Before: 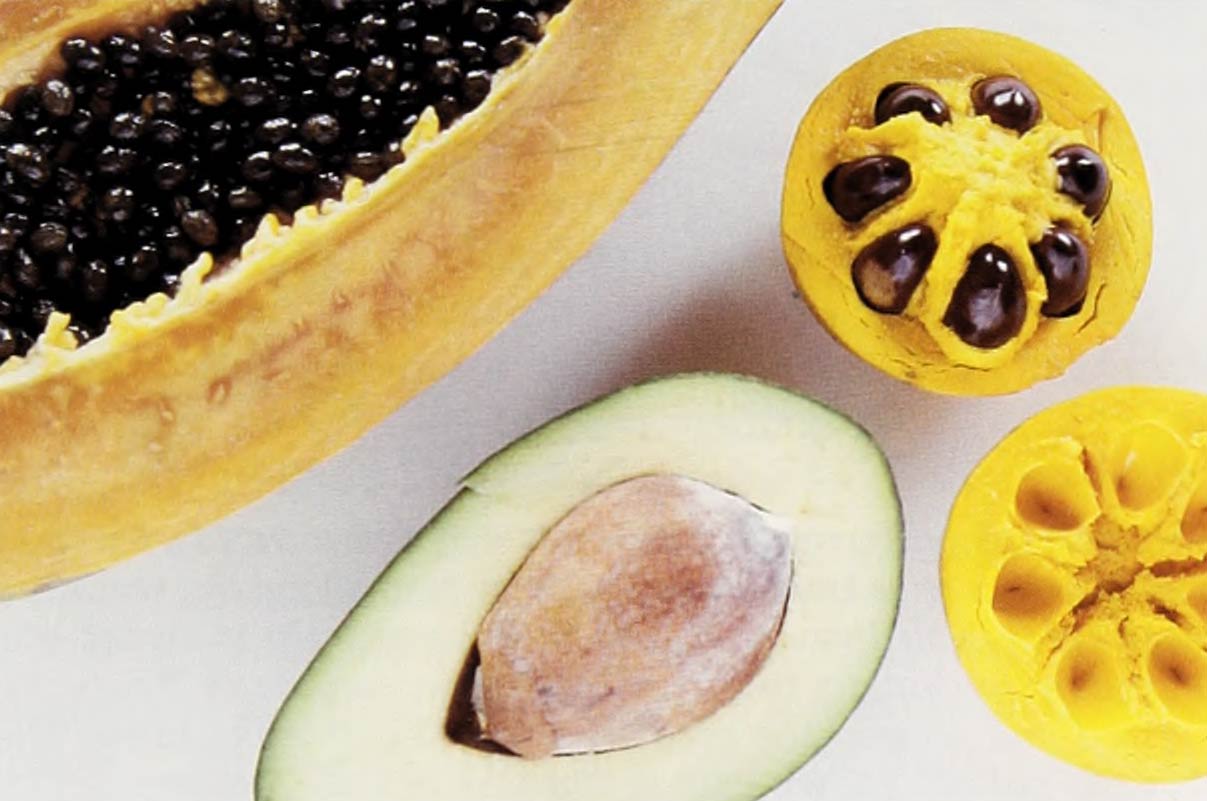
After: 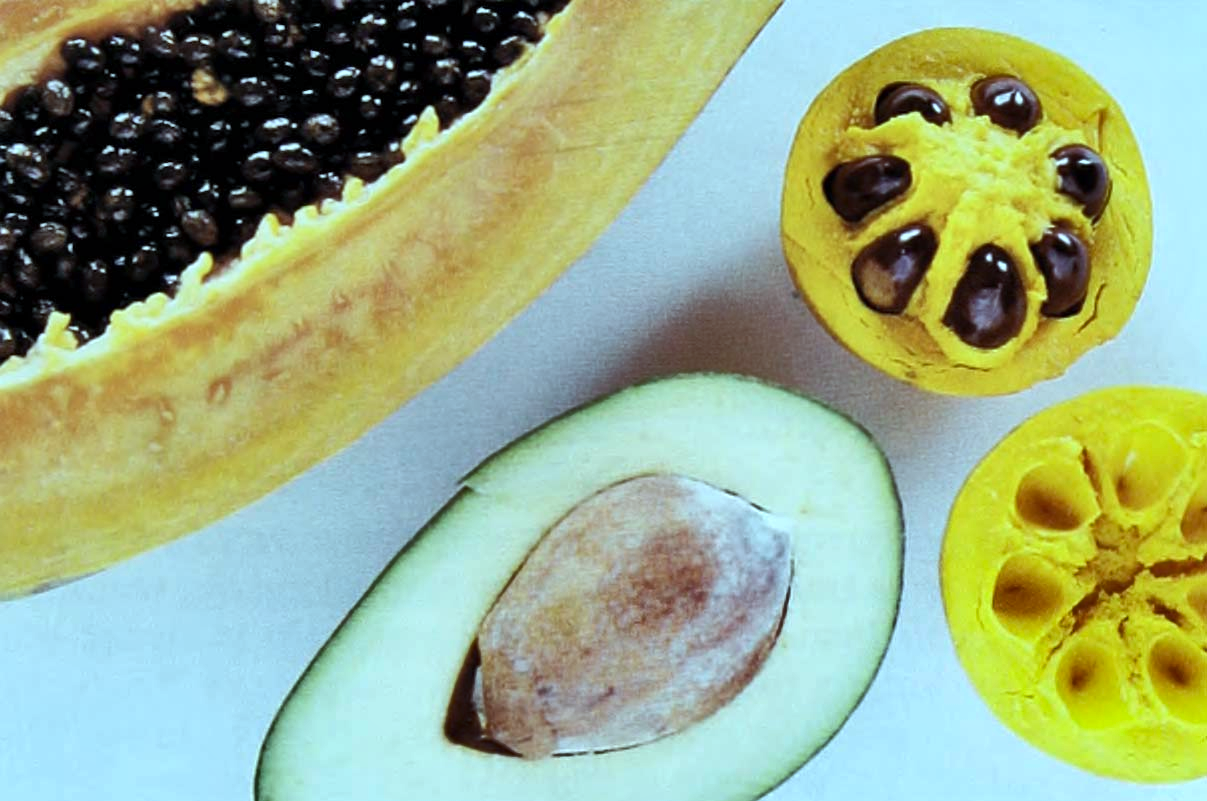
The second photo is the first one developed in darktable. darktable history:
color correction: highlights a* -7.89, highlights b* 3.3
shadows and highlights: shadows 60.19, soften with gaussian
exposure: exposure 0.083 EV, compensate highlight preservation false
color calibration: x 0.382, y 0.372, temperature 3889.38 K
